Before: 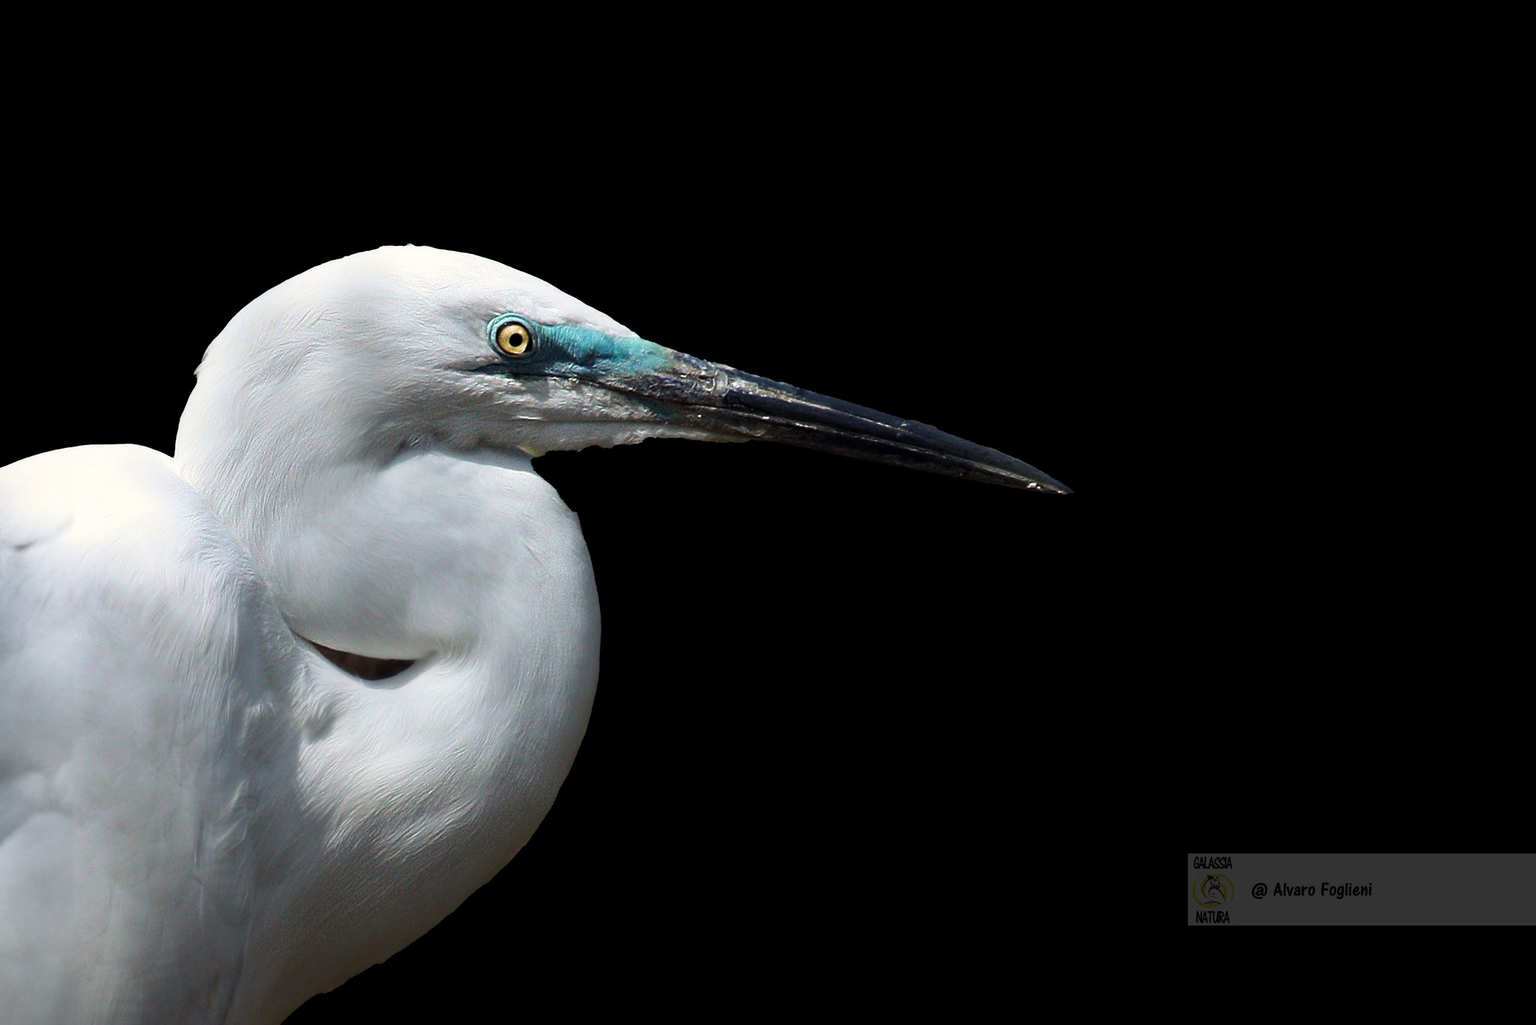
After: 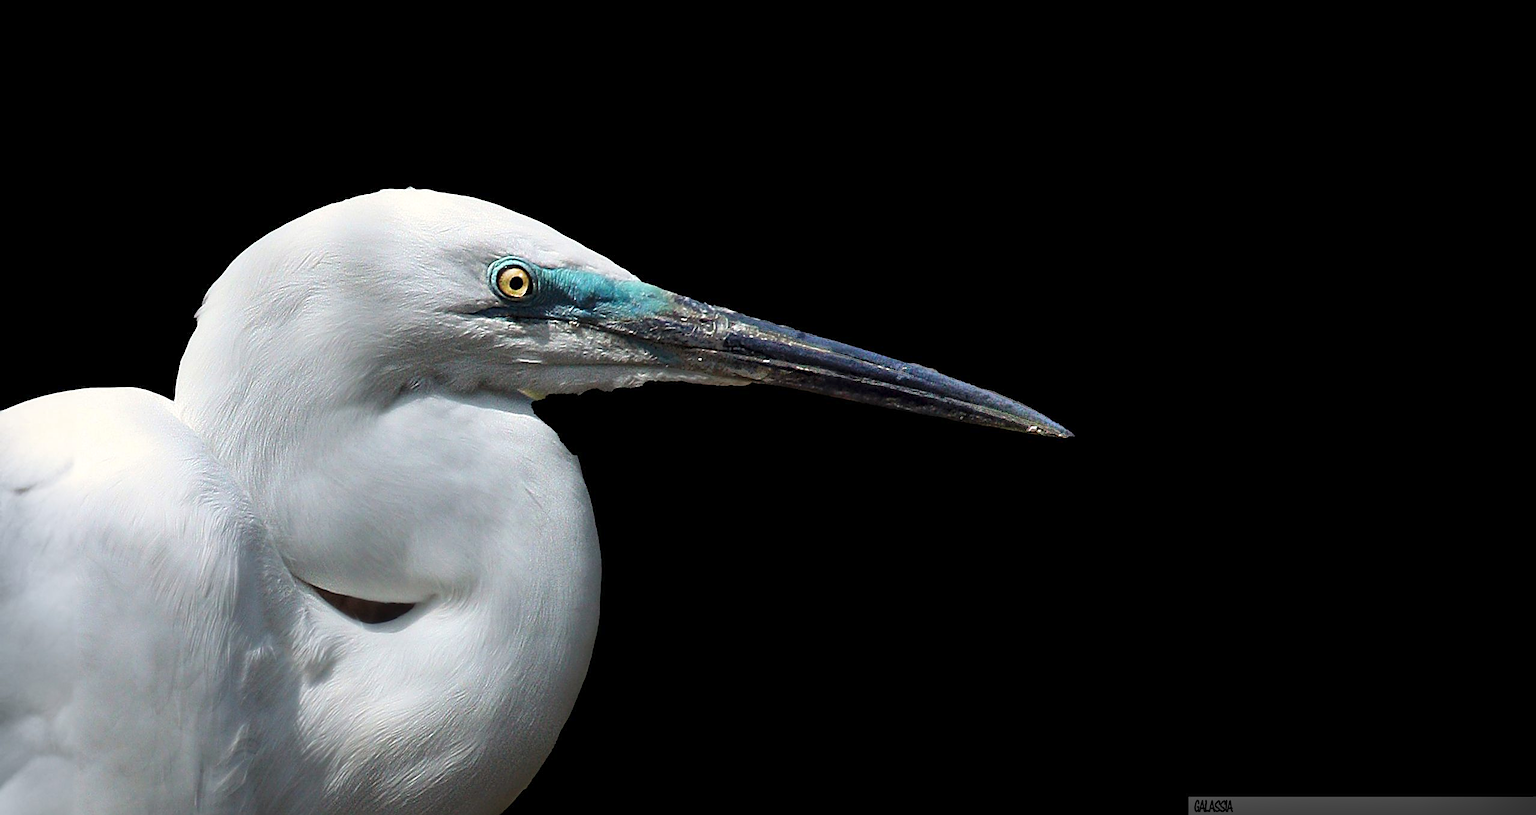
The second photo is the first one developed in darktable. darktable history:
shadows and highlights: shadows 62.71, white point adjustment 0.346, highlights -33.28, compress 83.88%
sharpen: on, module defaults
crop and rotate: top 5.654%, bottom 14.759%
